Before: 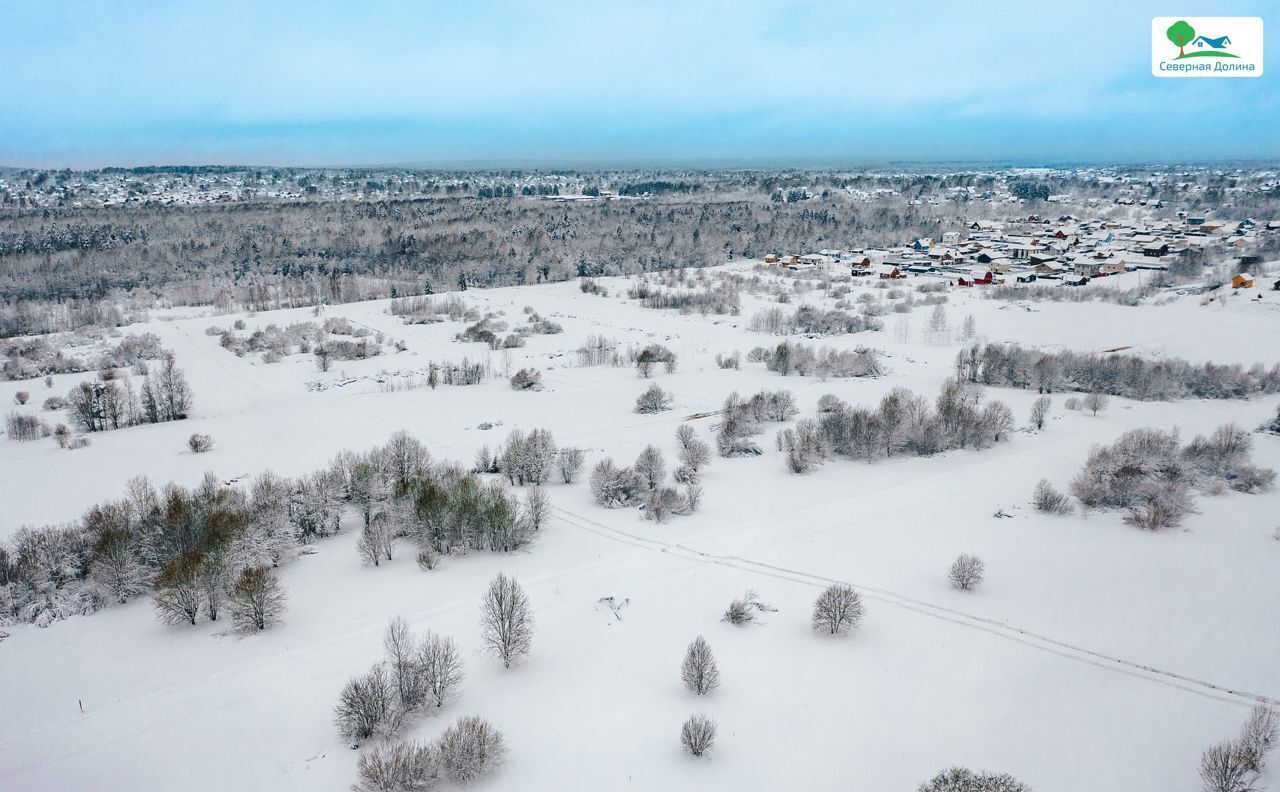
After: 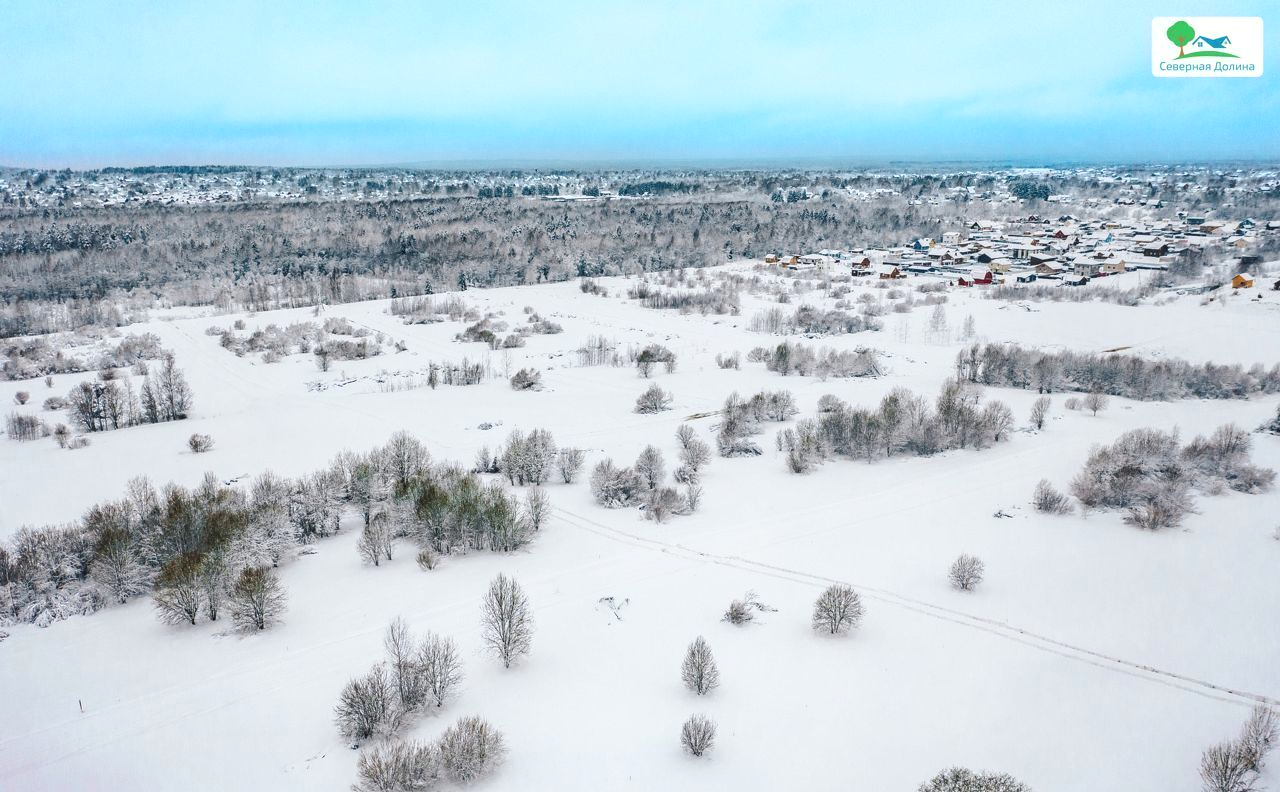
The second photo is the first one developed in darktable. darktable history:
local contrast: detail 110%
base curve: curves: ch0 [(0, 0) (0.666, 0.806) (1, 1)]
